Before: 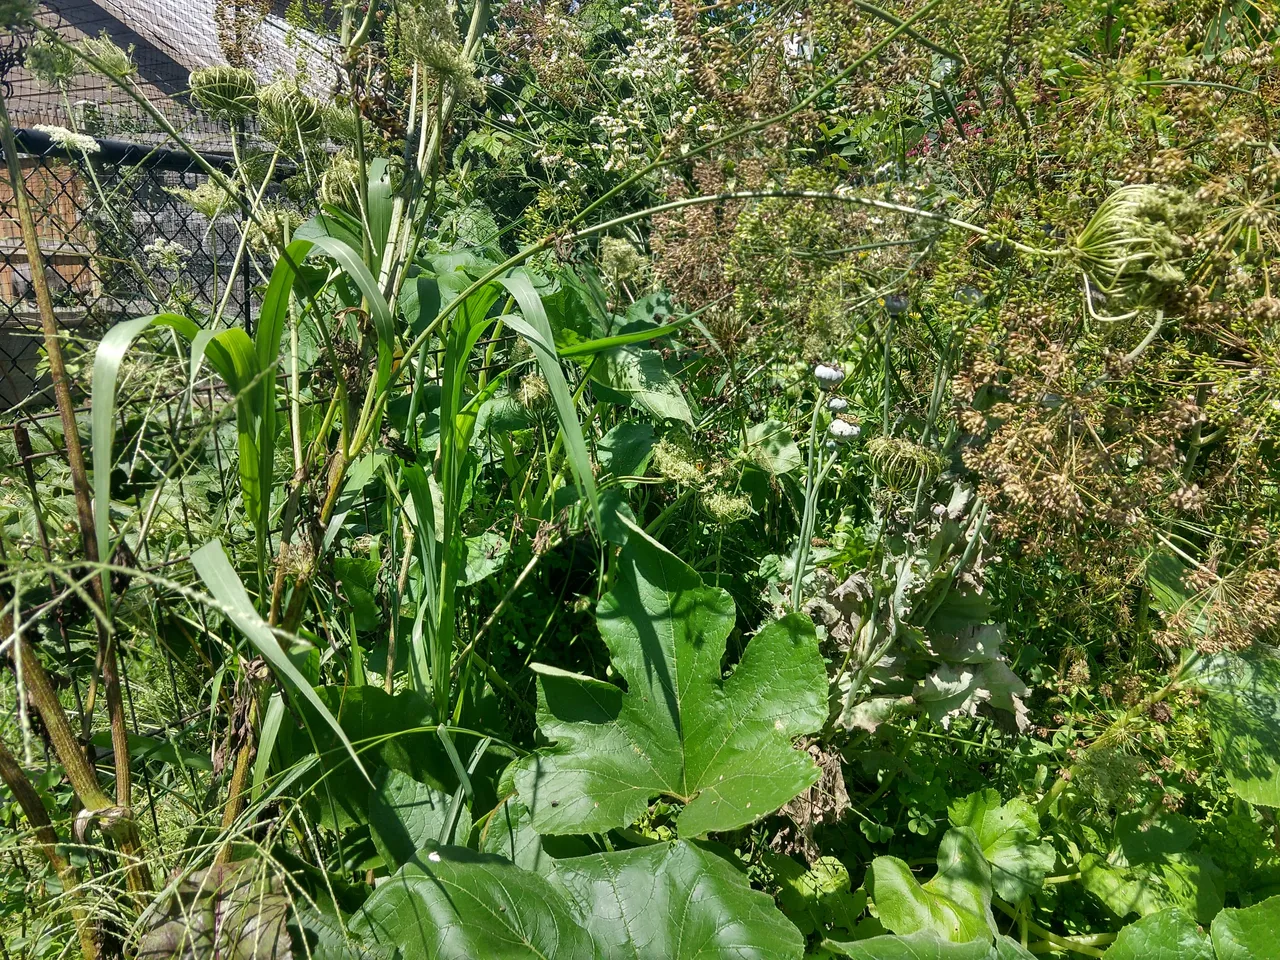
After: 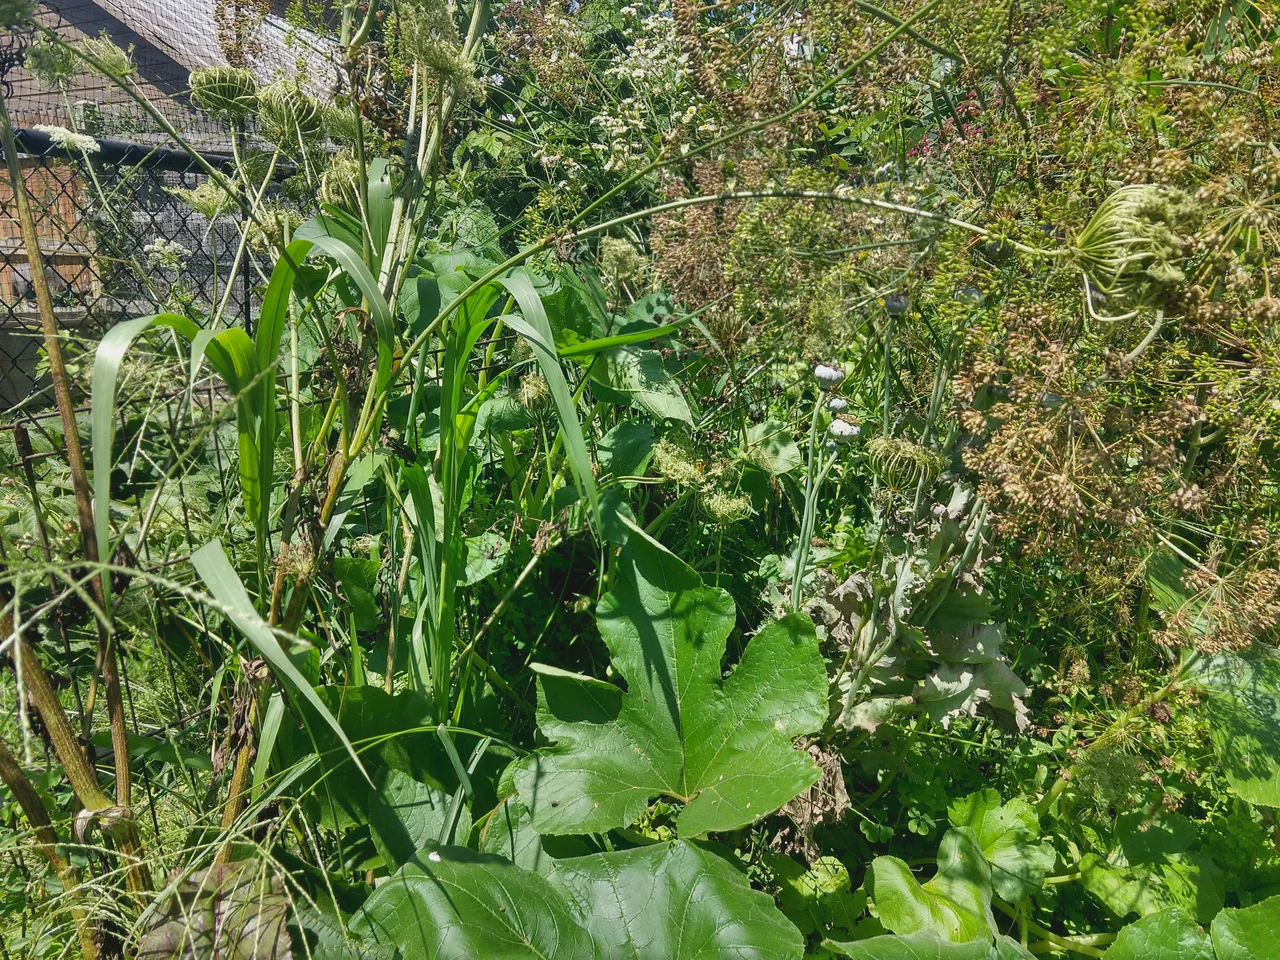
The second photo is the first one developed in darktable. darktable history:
contrast brightness saturation: contrast -0.119
